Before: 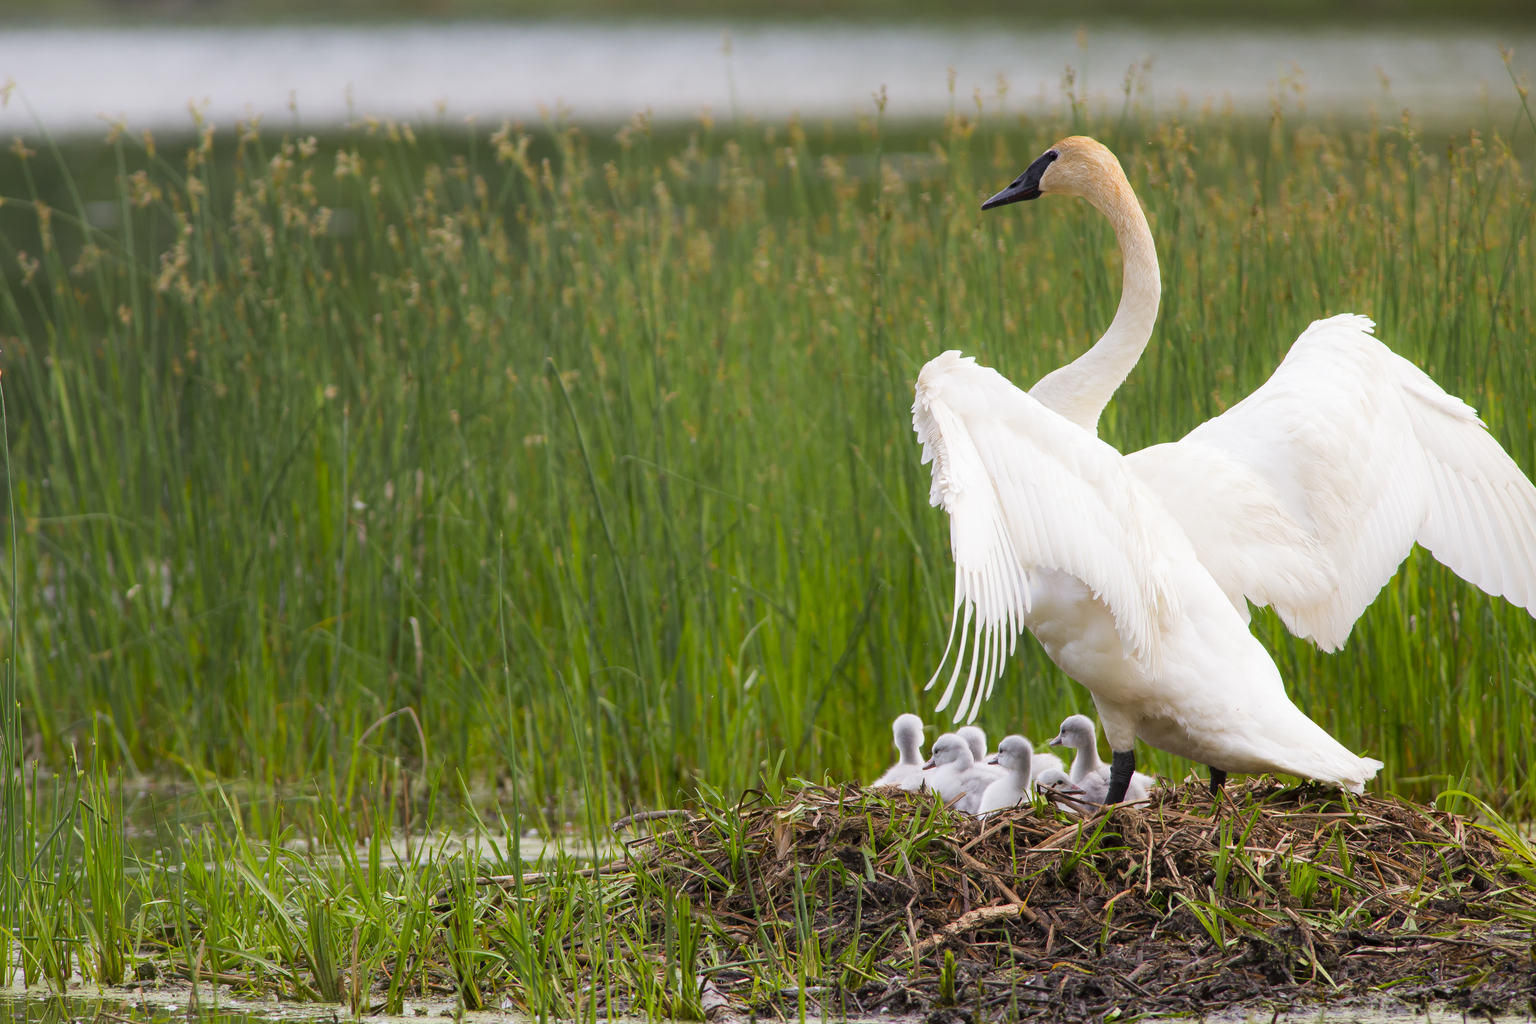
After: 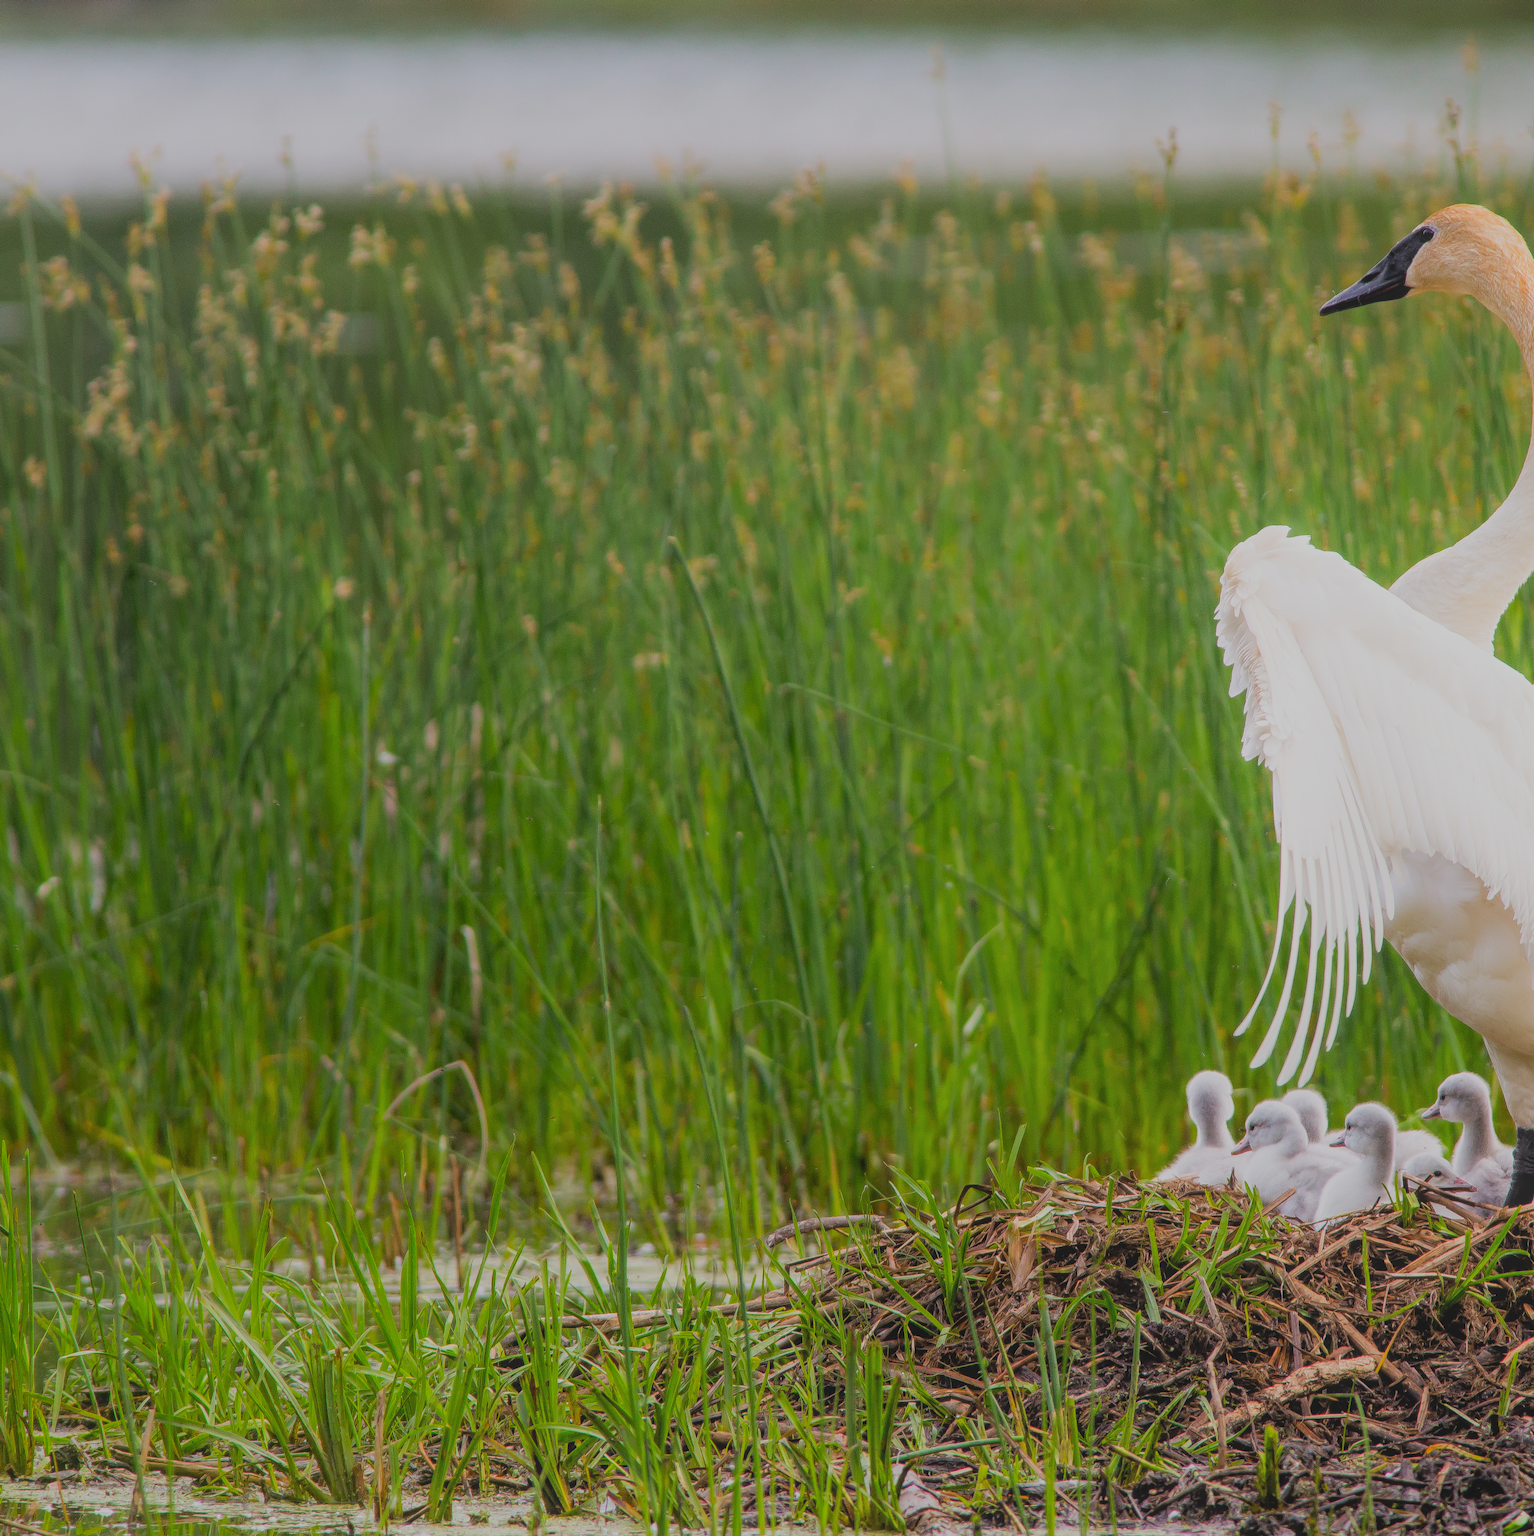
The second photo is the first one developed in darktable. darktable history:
local contrast: highlights 73%, shadows 18%, midtone range 0.19
filmic rgb: black relative exposure -7.42 EV, white relative exposure 4.82 EV, threshold 5.95 EV, hardness 3.4, enable highlight reconstruction true
crop and rotate: left 6.64%, right 26.743%
